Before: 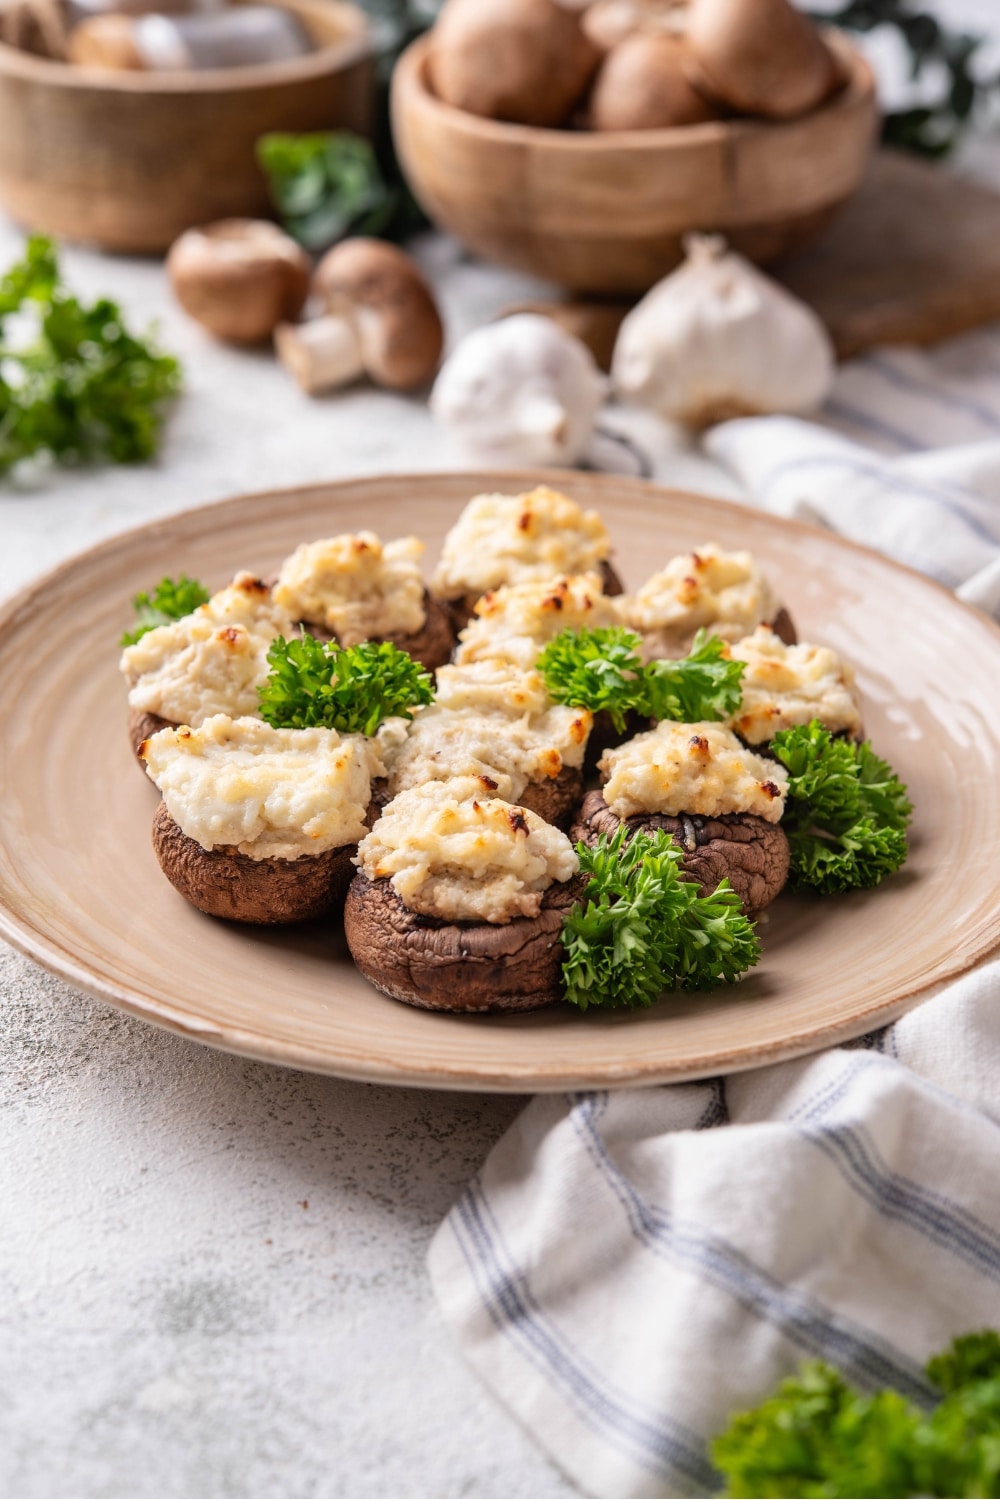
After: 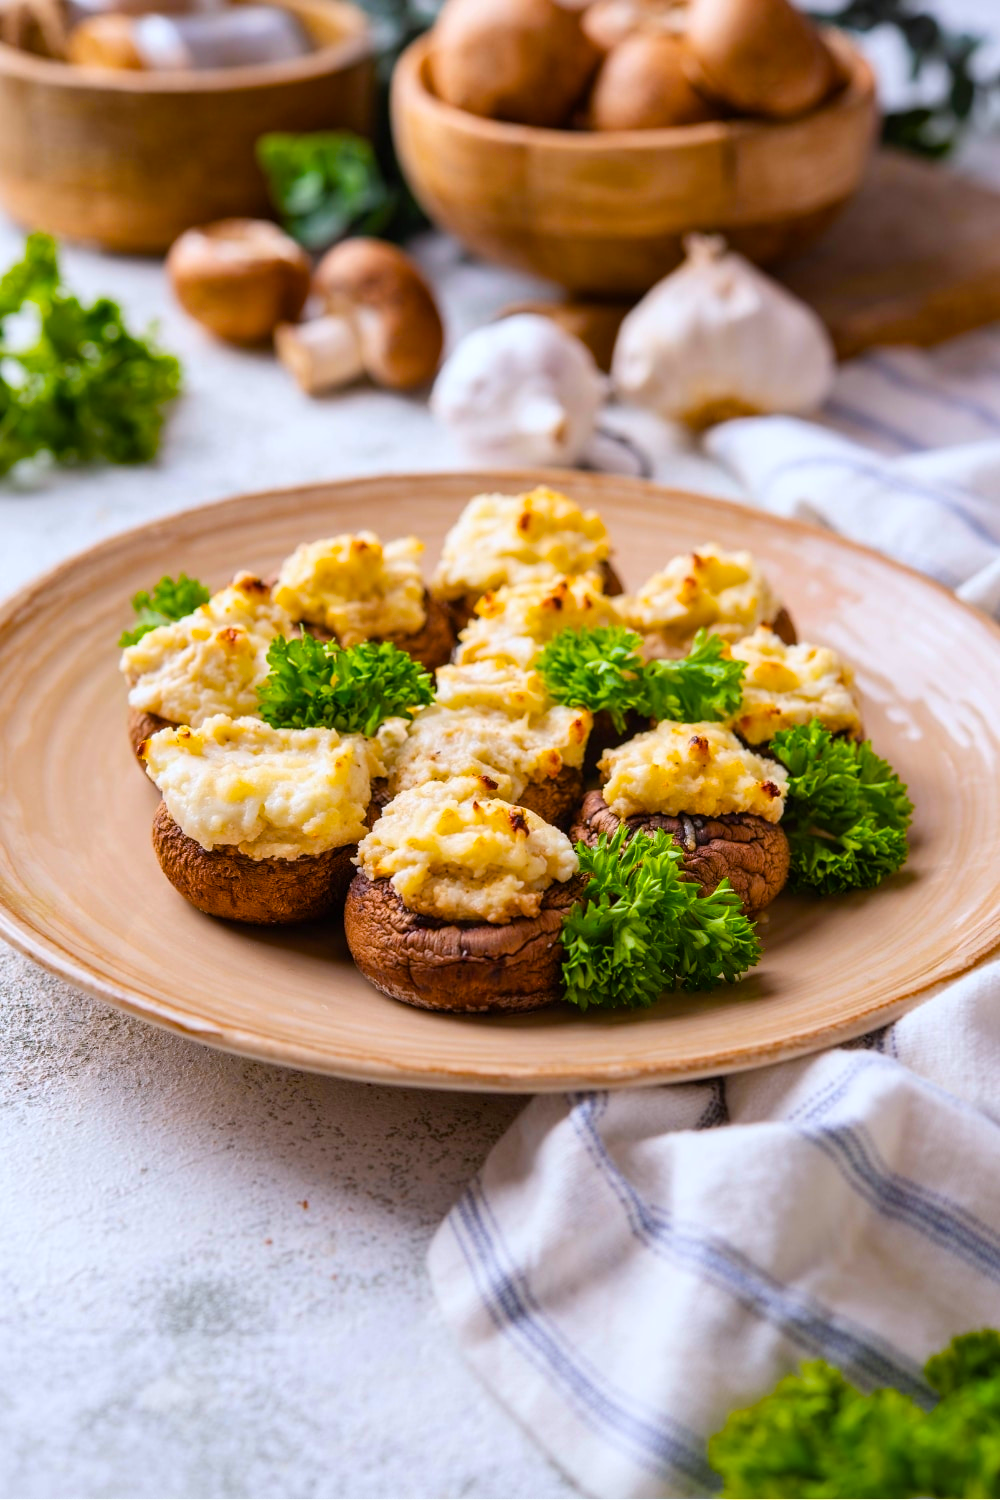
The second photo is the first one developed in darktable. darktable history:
color balance rgb: linear chroma grading › global chroma 23.15%, perceptual saturation grading › global saturation 28.7%, perceptual saturation grading › mid-tones 12.04%, perceptual saturation grading › shadows 10.19%, global vibrance 22.22%
white balance: red 0.976, blue 1.04
